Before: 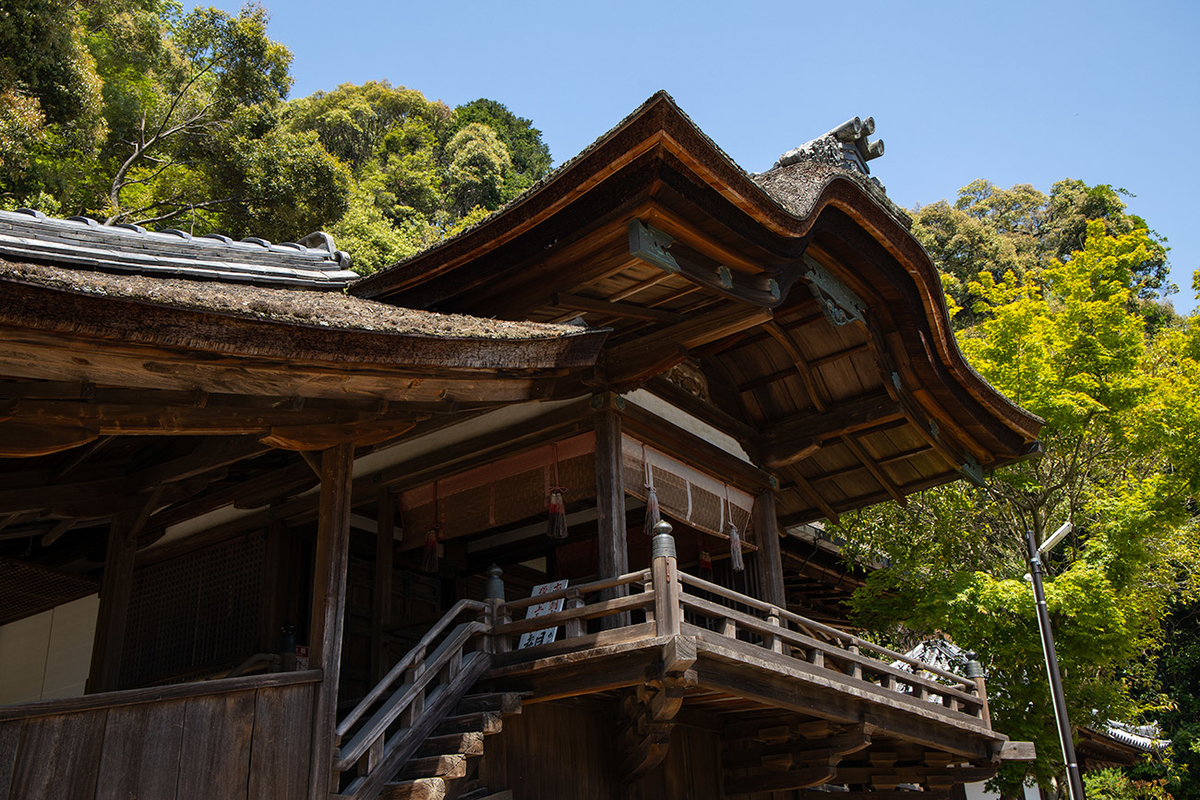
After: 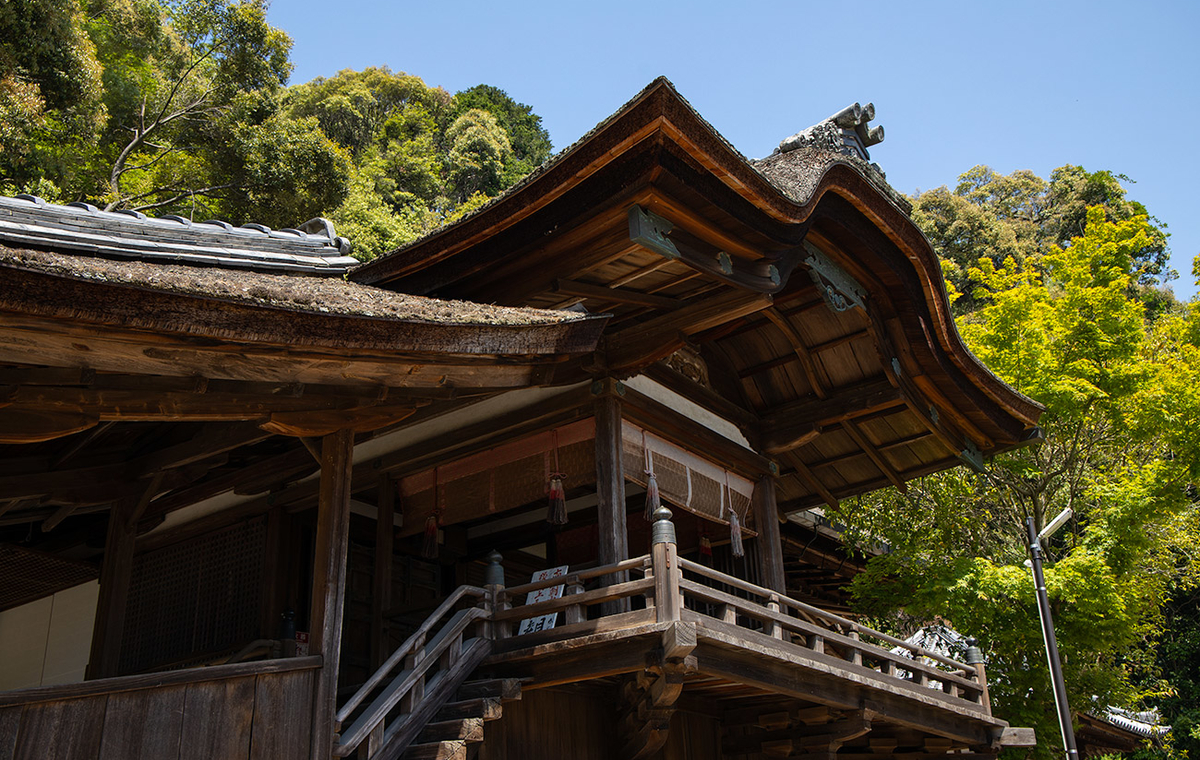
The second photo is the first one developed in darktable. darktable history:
crop and rotate: top 1.914%, bottom 3.083%
